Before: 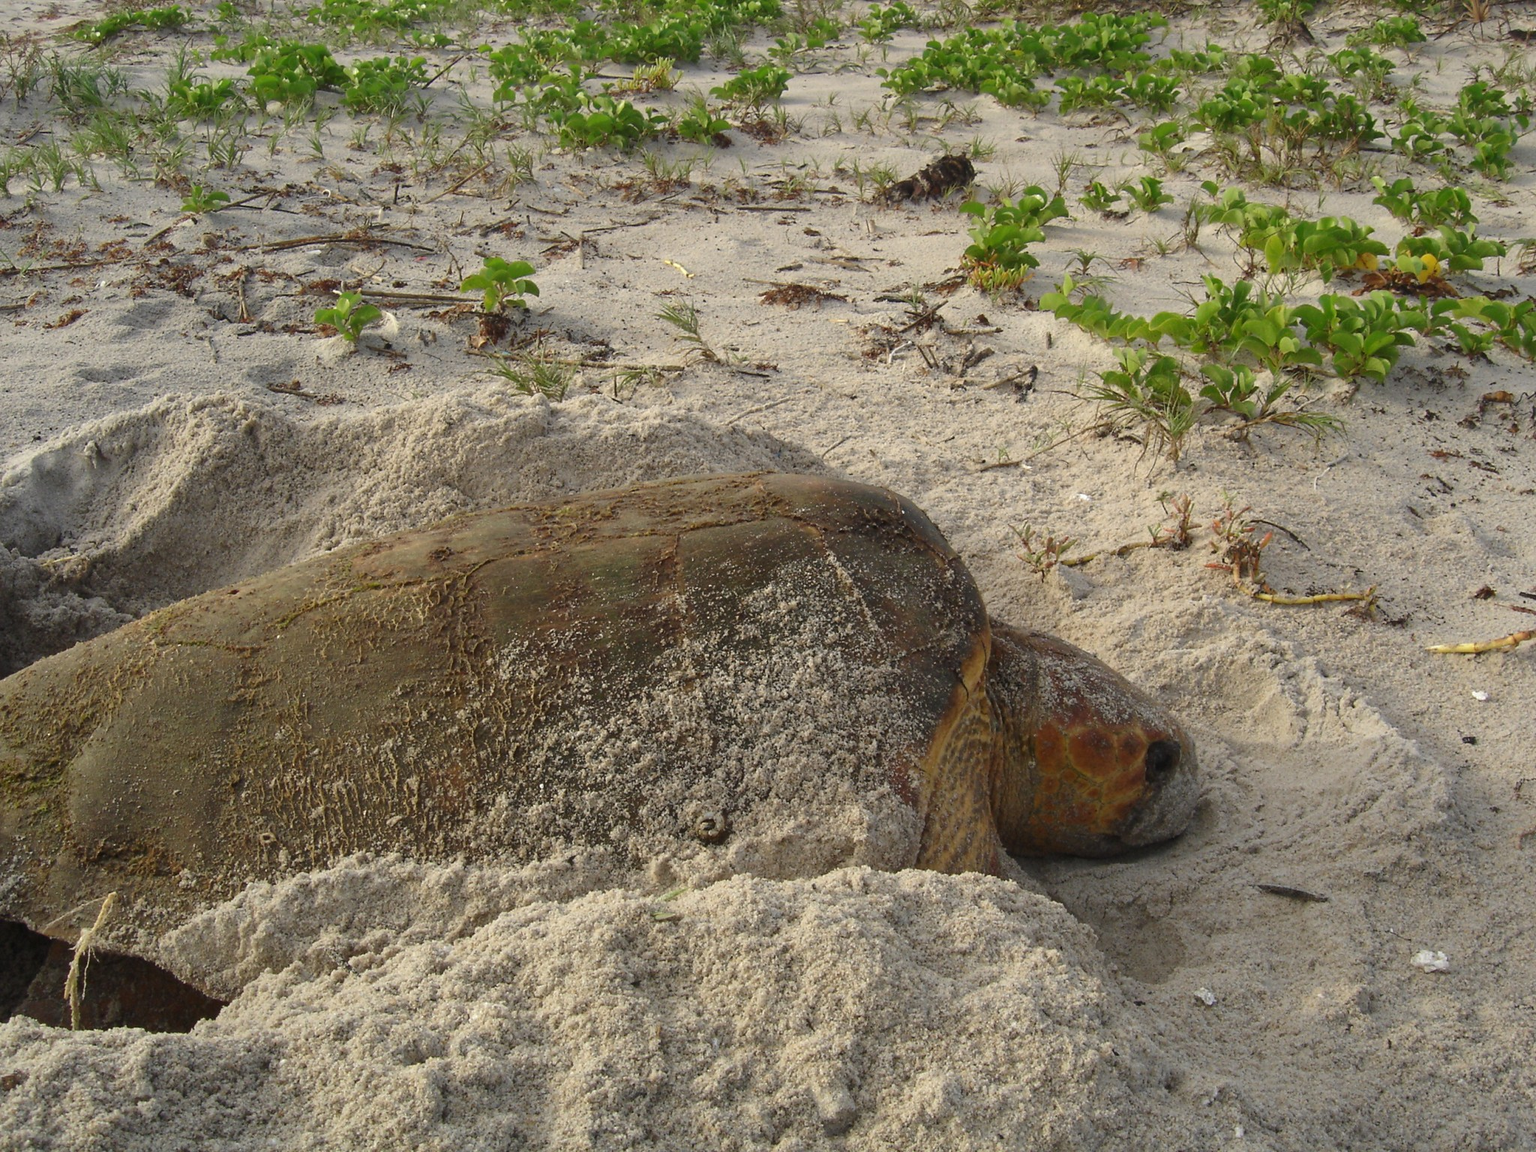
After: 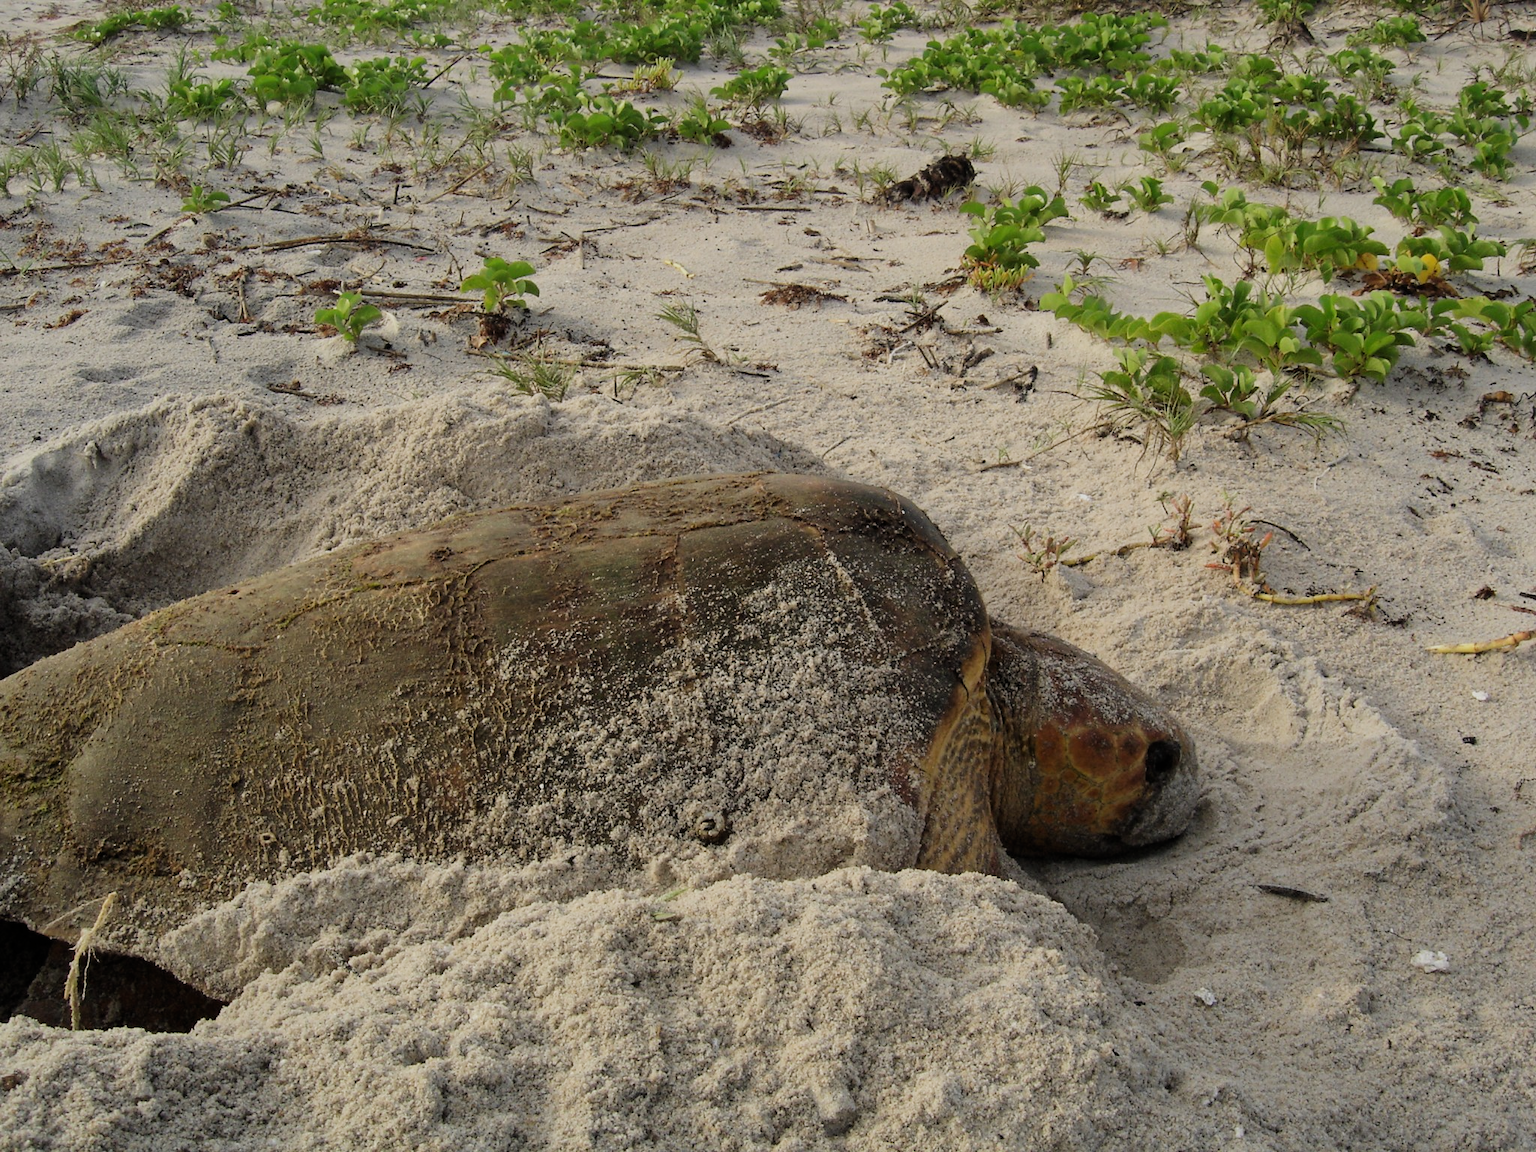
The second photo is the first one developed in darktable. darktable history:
filmic rgb: middle gray luminance 29.13%, black relative exposure -10.24 EV, white relative exposure 5.5 EV, threshold 5.96 EV, target black luminance 0%, hardness 3.96, latitude 1.86%, contrast 1.126, highlights saturation mix 5.01%, shadows ↔ highlights balance 14.88%, enable highlight reconstruction true
